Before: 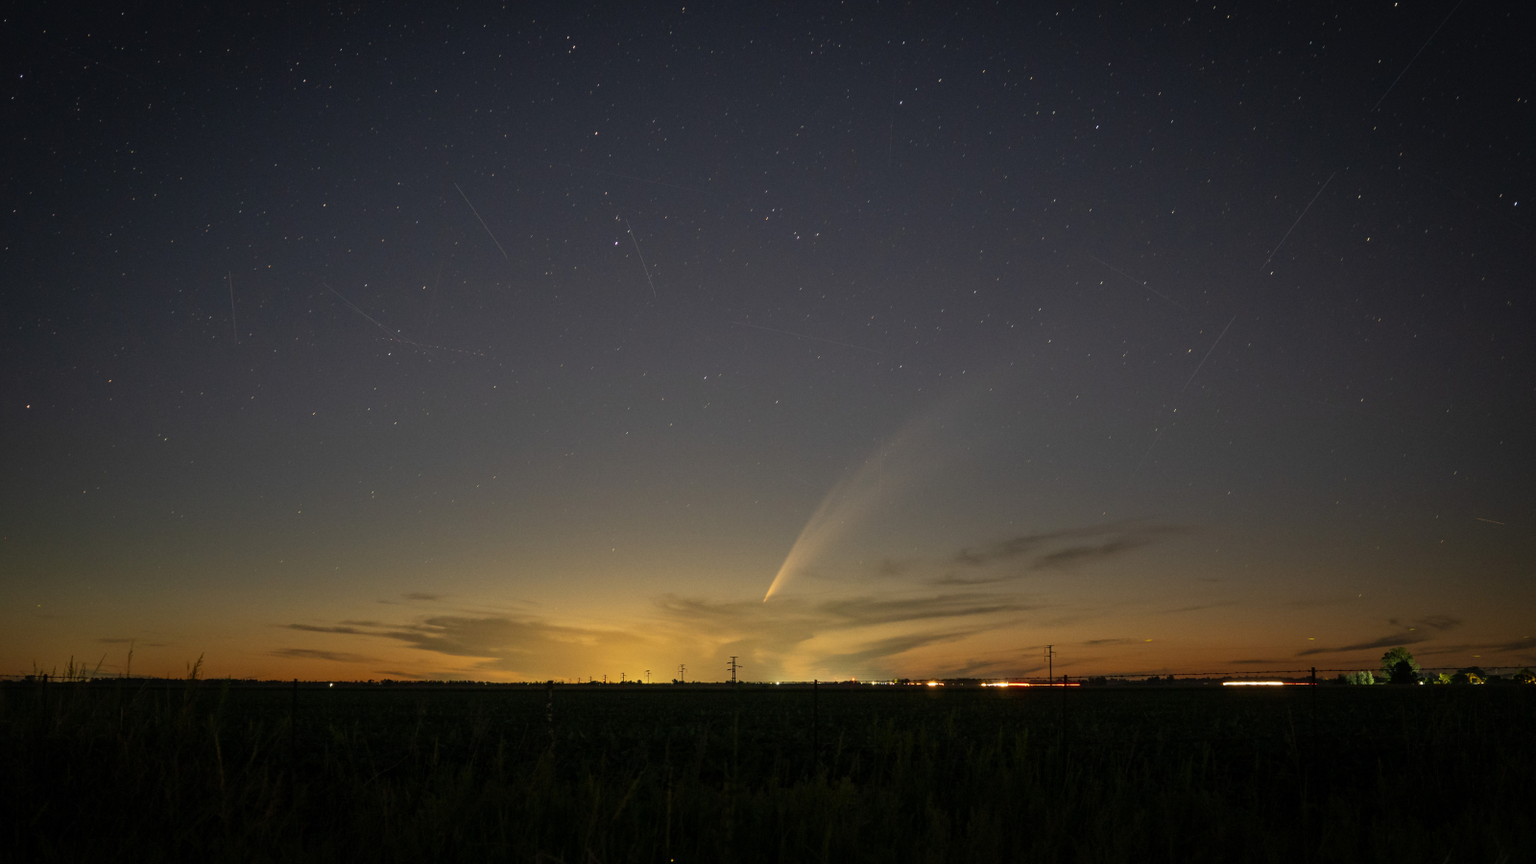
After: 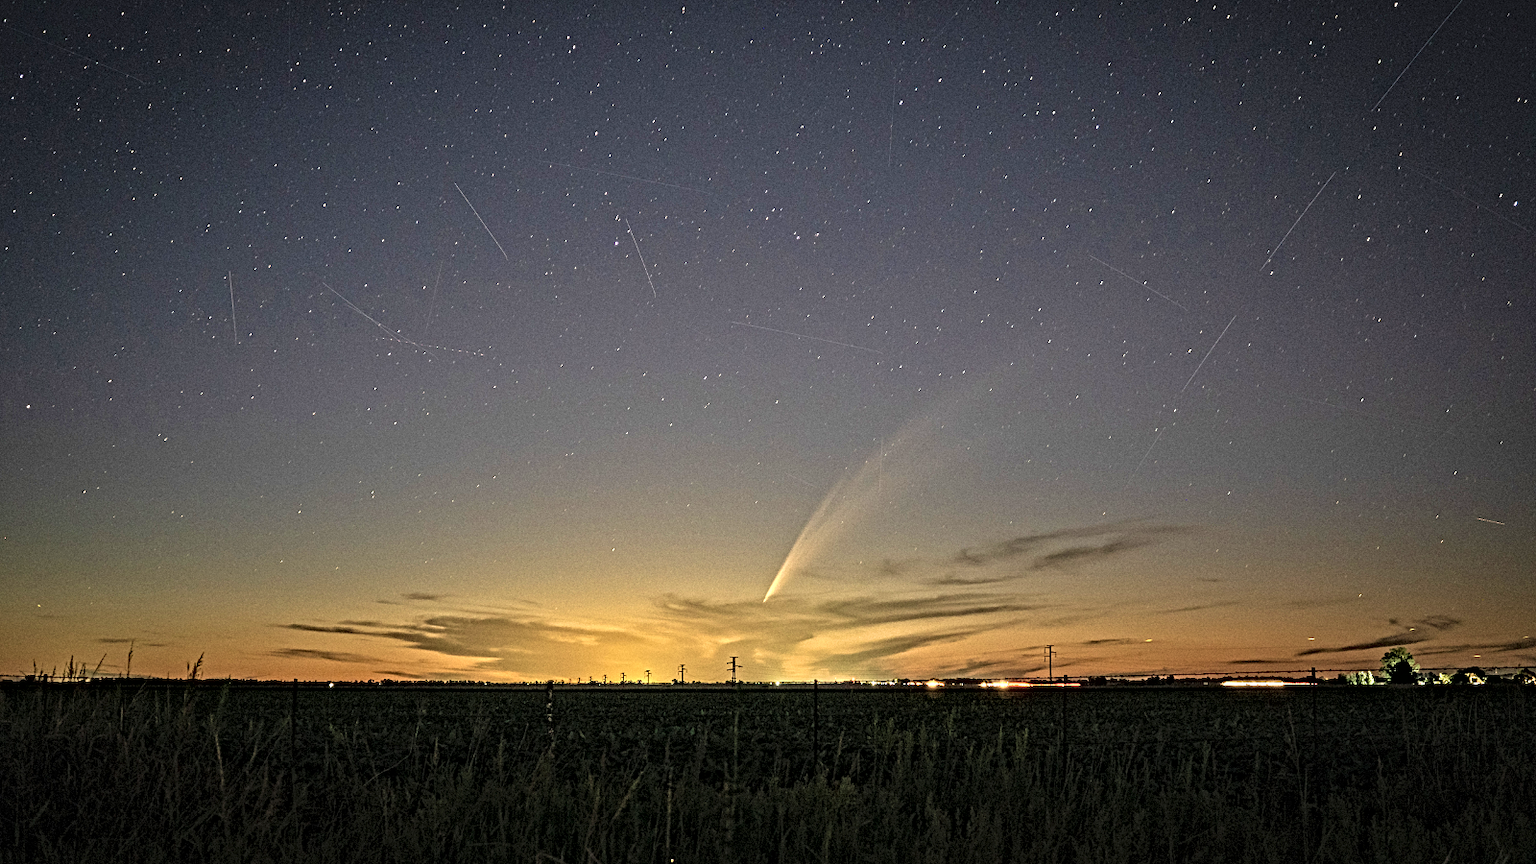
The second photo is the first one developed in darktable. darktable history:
velvia: on, module defaults
contrast equalizer: octaves 7, y [[0.406, 0.494, 0.589, 0.753, 0.877, 0.999], [0.5 ×6], [0.5 ×6], [0 ×6], [0 ×6]]
contrast brightness saturation: brightness 0.136
exposure: exposure 0.49 EV, compensate exposure bias true, compensate highlight preservation false
